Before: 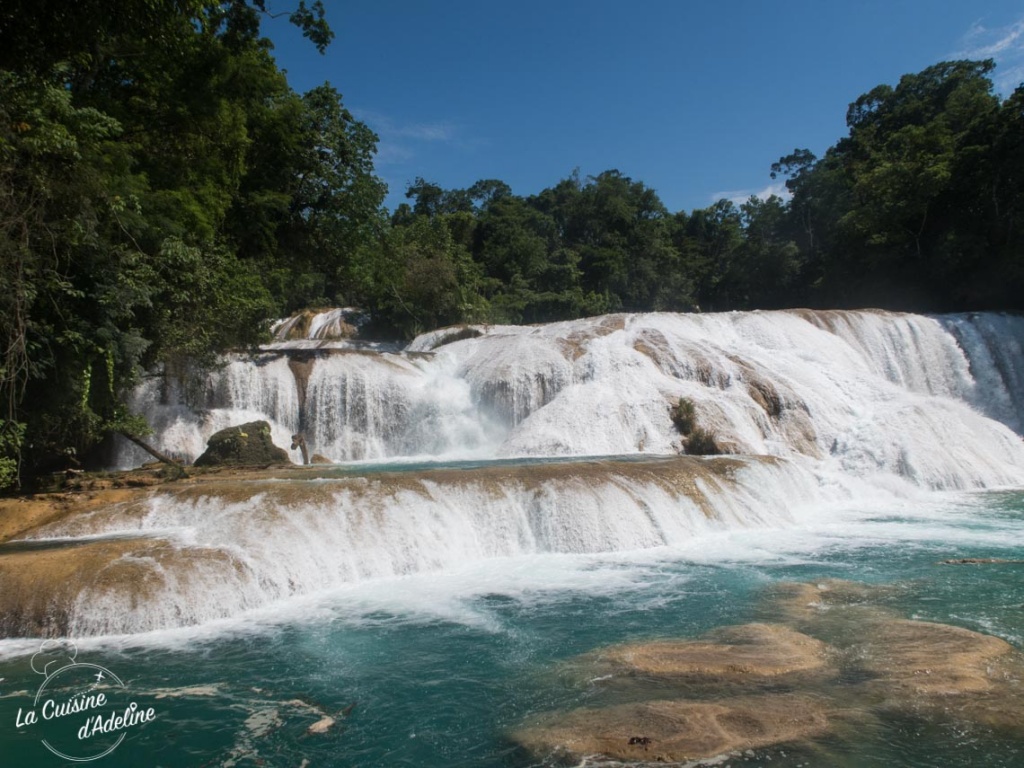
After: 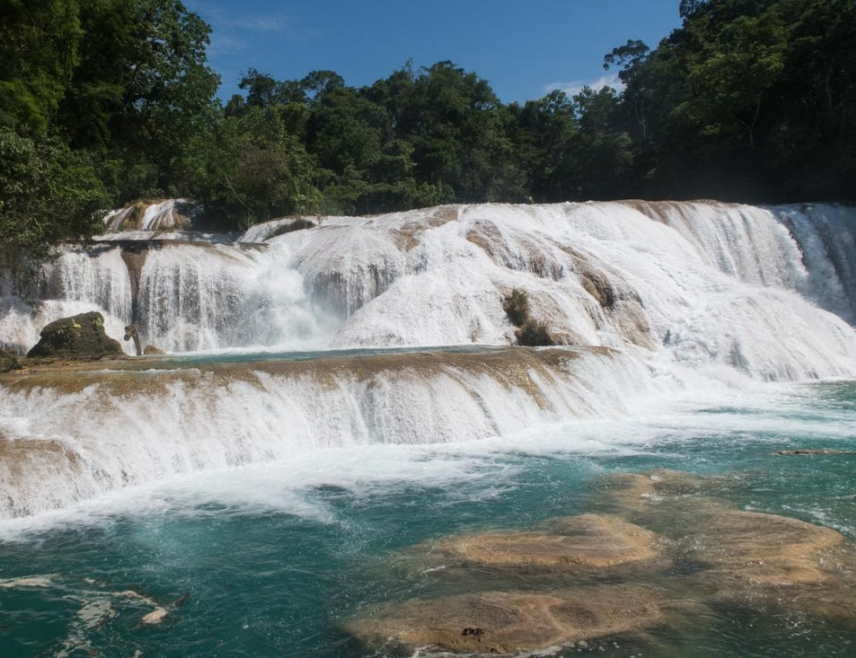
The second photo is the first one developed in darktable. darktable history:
crop: left 16.315%, top 14.246%
shadows and highlights: radius 334.93, shadows 63.48, highlights 6.06, compress 87.7%, highlights color adjustment 39.73%, soften with gaussian
